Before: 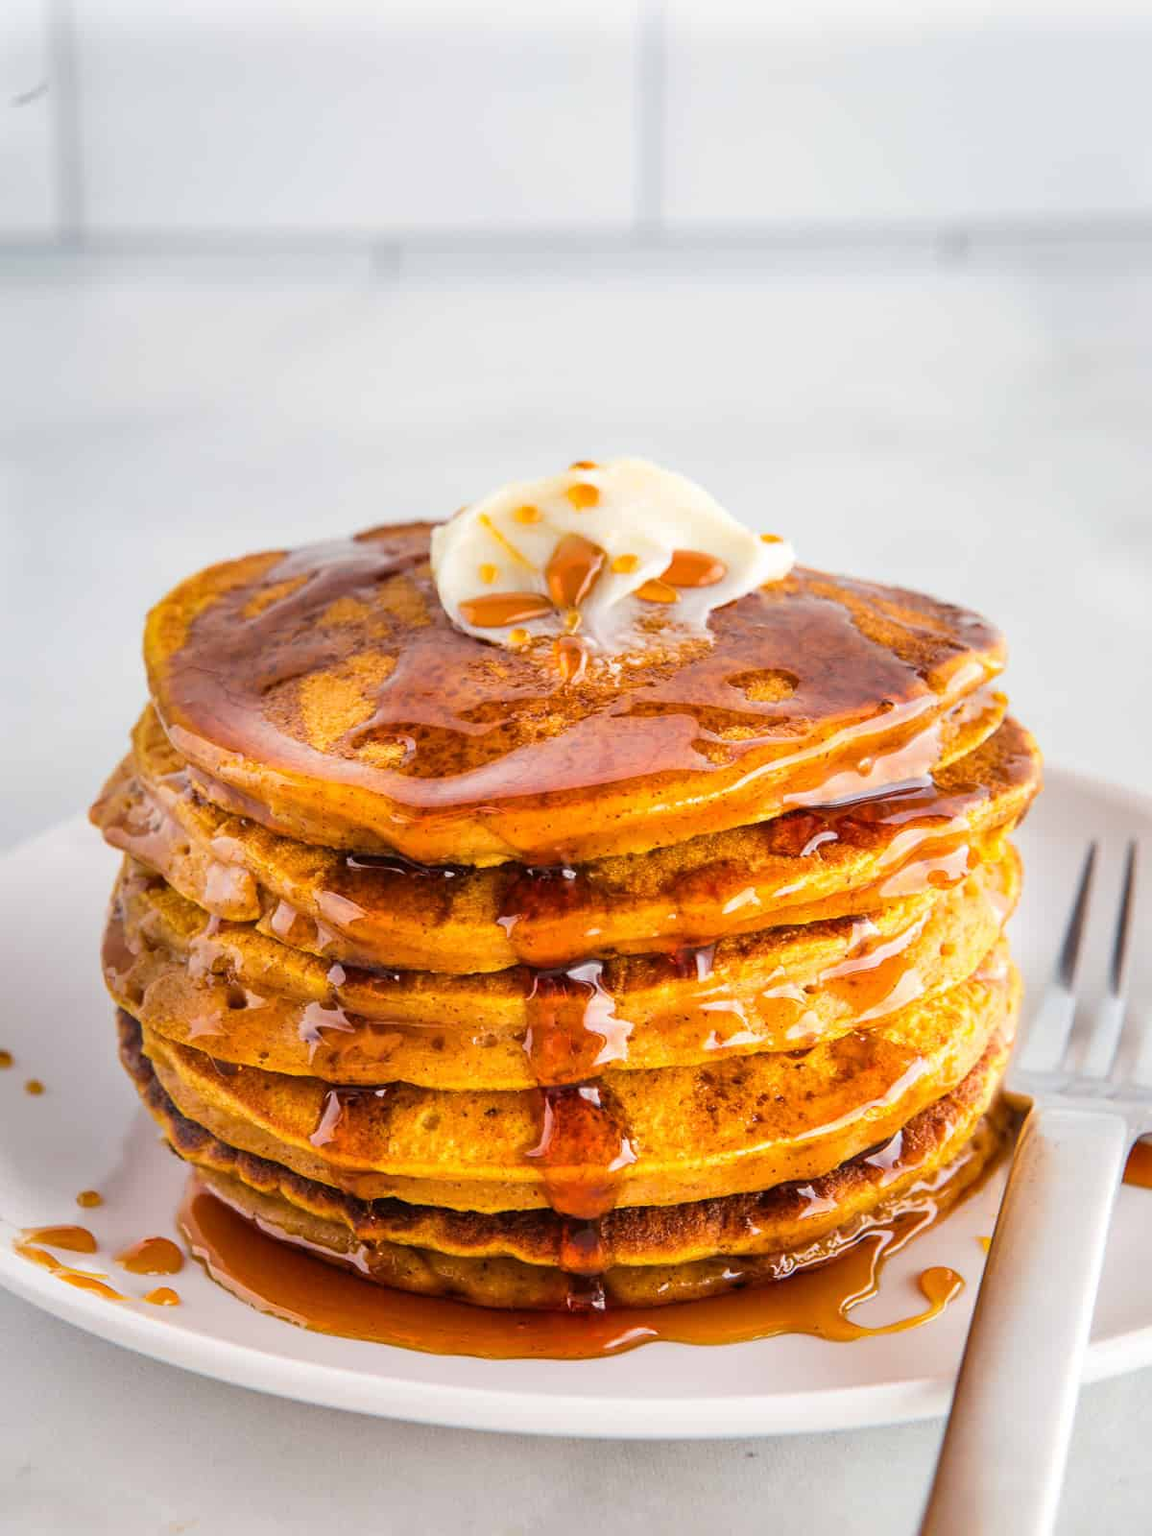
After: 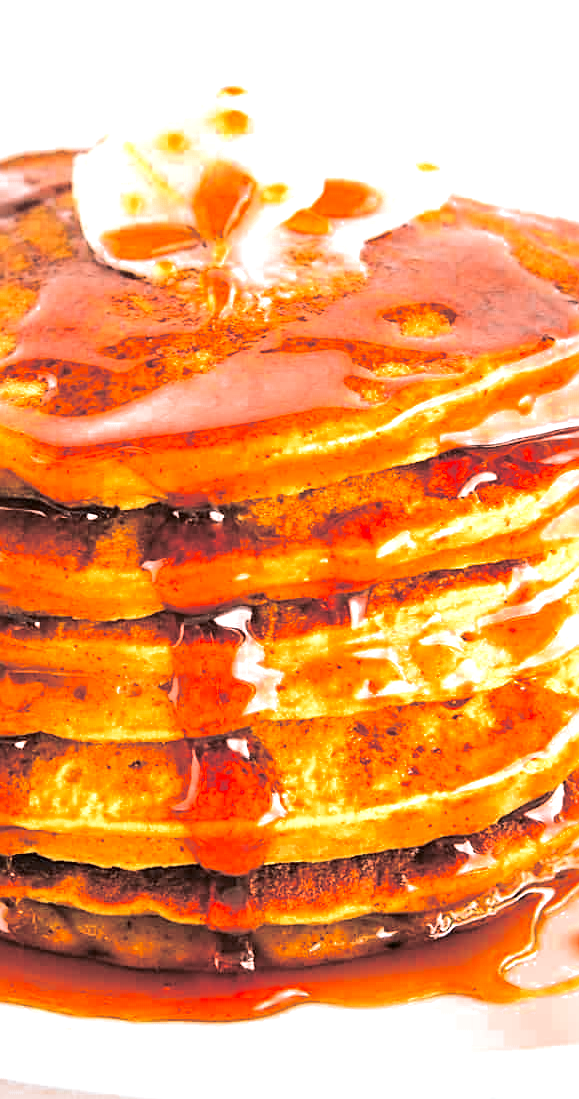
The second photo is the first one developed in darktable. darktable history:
tone curve: curves: ch0 [(0, 0) (0.051, 0.03) (0.096, 0.071) (0.243, 0.246) (0.461, 0.515) (0.605, 0.692) (0.761, 0.85) (0.881, 0.933) (1, 0.984)]; ch1 [(0, 0) (0.1, 0.038) (0.318, 0.243) (0.431, 0.384) (0.488, 0.475) (0.499, 0.499) (0.534, 0.546) (0.567, 0.592) (0.601, 0.632) (0.734, 0.809) (1, 1)]; ch2 [(0, 0) (0.297, 0.257) (0.414, 0.379) (0.453, 0.45) (0.479, 0.483) (0.504, 0.499) (0.52, 0.519) (0.541, 0.554) (0.614, 0.652) (0.817, 0.874) (1, 1)], color space Lab, independent channels, preserve colors none
sharpen: on, module defaults
split-toning: shadows › hue 36°, shadows › saturation 0.05, highlights › hue 10.8°, highlights › saturation 0.15, compress 40%
crop: left 31.379%, top 24.658%, right 20.326%, bottom 6.628%
exposure: black level correction 0, exposure 1.3 EV, compensate highlight preservation false
color zones: curves: ch0 [(0, 0.5) (0.125, 0.4) (0.25, 0.5) (0.375, 0.4) (0.5, 0.4) (0.625, 0.35) (0.75, 0.35) (0.875, 0.5)]; ch1 [(0, 0.35) (0.125, 0.45) (0.25, 0.35) (0.375, 0.35) (0.5, 0.35) (0.625, 0.35) (0.75, 0.45) (0.875, 0.35)]; ch2 [(0, 0.6) (0.125, 0.5) (0.25, 0.5) (0.375, 0.6) (0.5, 0.6) (0.625, 0.5) (0.75, 0.5) (0.875, 0.5)]
